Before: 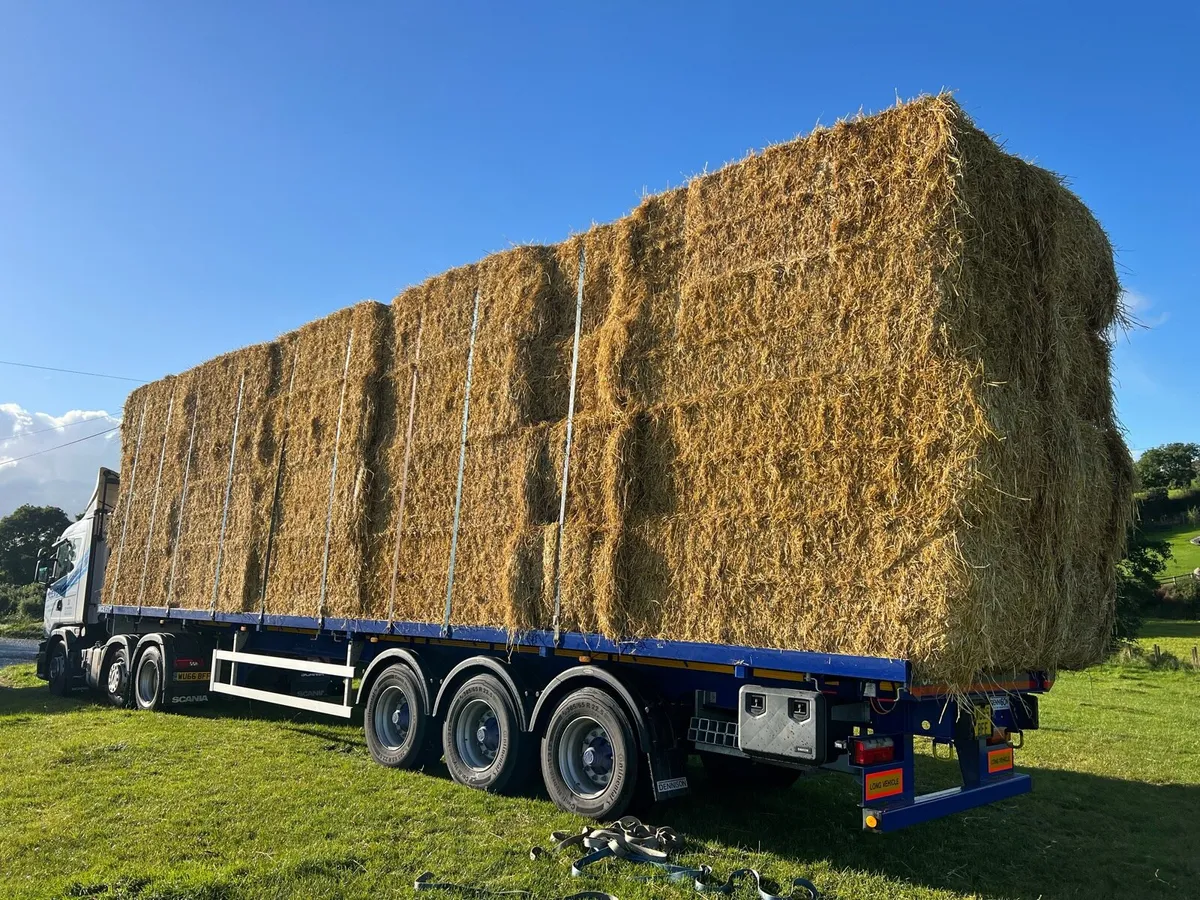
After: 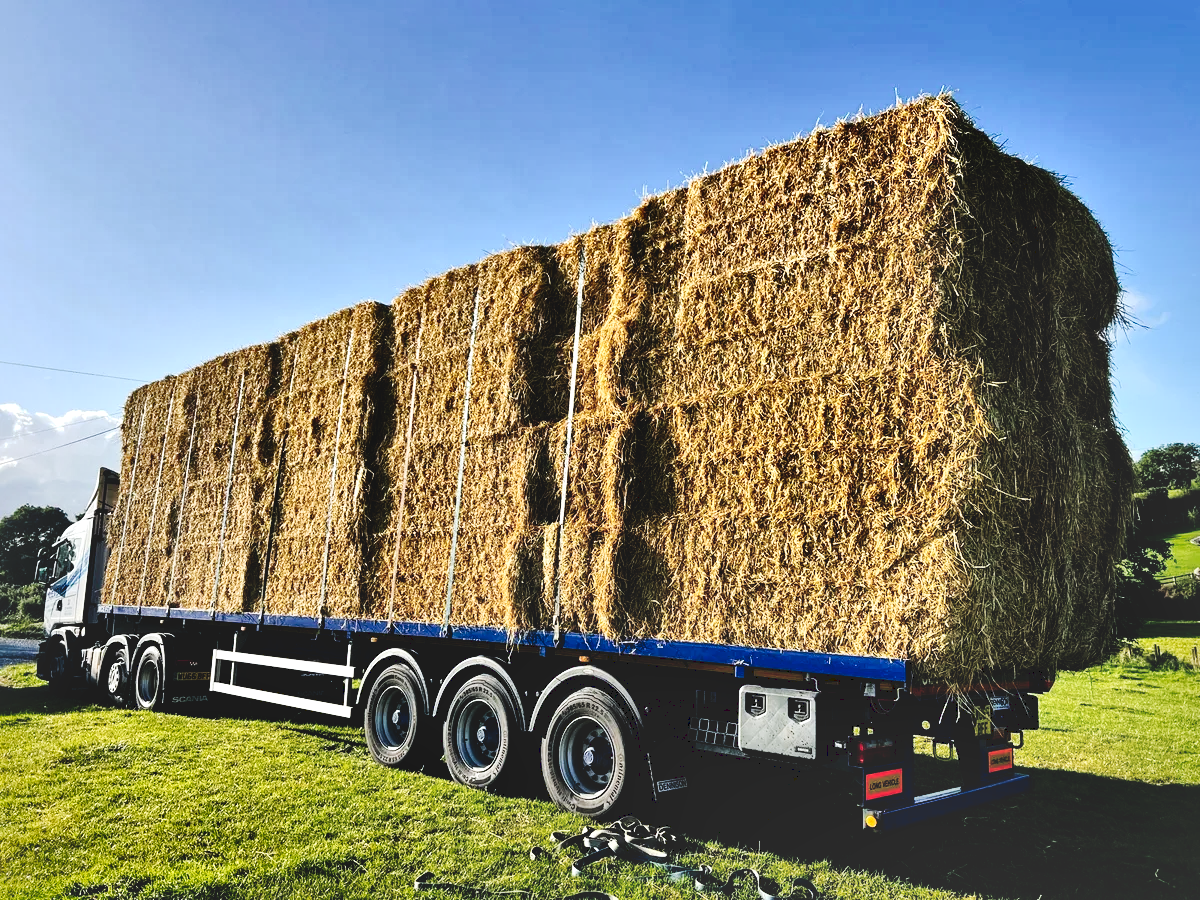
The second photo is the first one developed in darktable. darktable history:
local contrast: mode bilateral grid, contrast 44, coarseness 69, detail 214%, midtone range 0.2
tone curve: curves: ch0 [(0, 0) (0.003, 0.195) (0.011, 0.196) (0.025, 0.196) (0.044, 0.196) (0.069, 0.196) (0.1, 0.196) (0.136, 0.197) (0.177, 0.207) (0.224, 0.224) (0.277, 0.268) (0.335, 0.336) (0.399, 0.424) (0.468, 0.533) (0.543, 0.632) (0.623, 0.715) (0.709, 0.789) (0.801, 0.85) (0.898, 0.906) (1, 1)], preserve colors none
